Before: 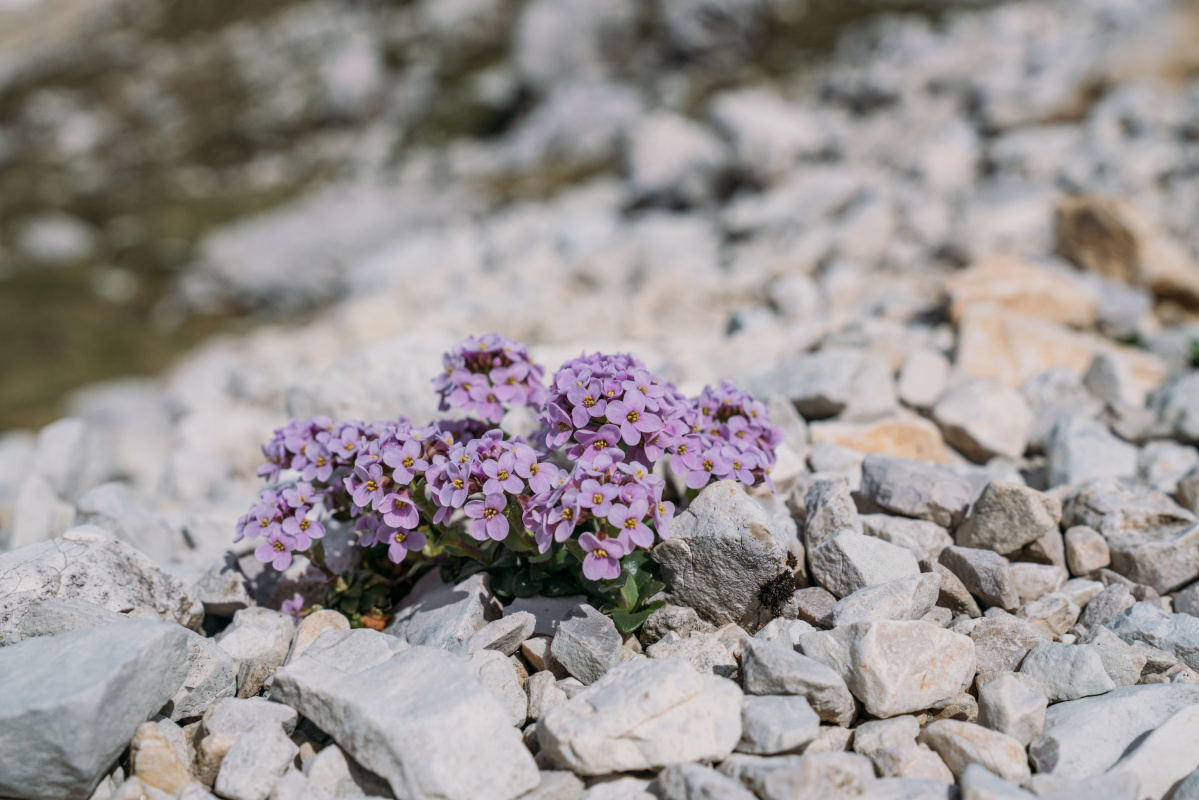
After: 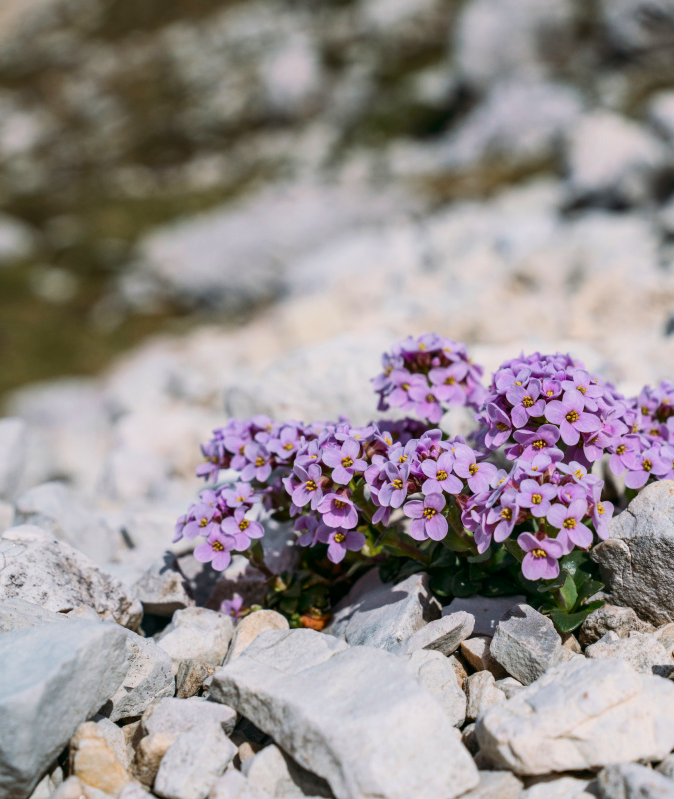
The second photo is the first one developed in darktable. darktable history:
crop: left 5.114%, right 38.589%
contrast brightness saturation: contrast 0.16, saturation 0.32
color zones: mix -62.47%
